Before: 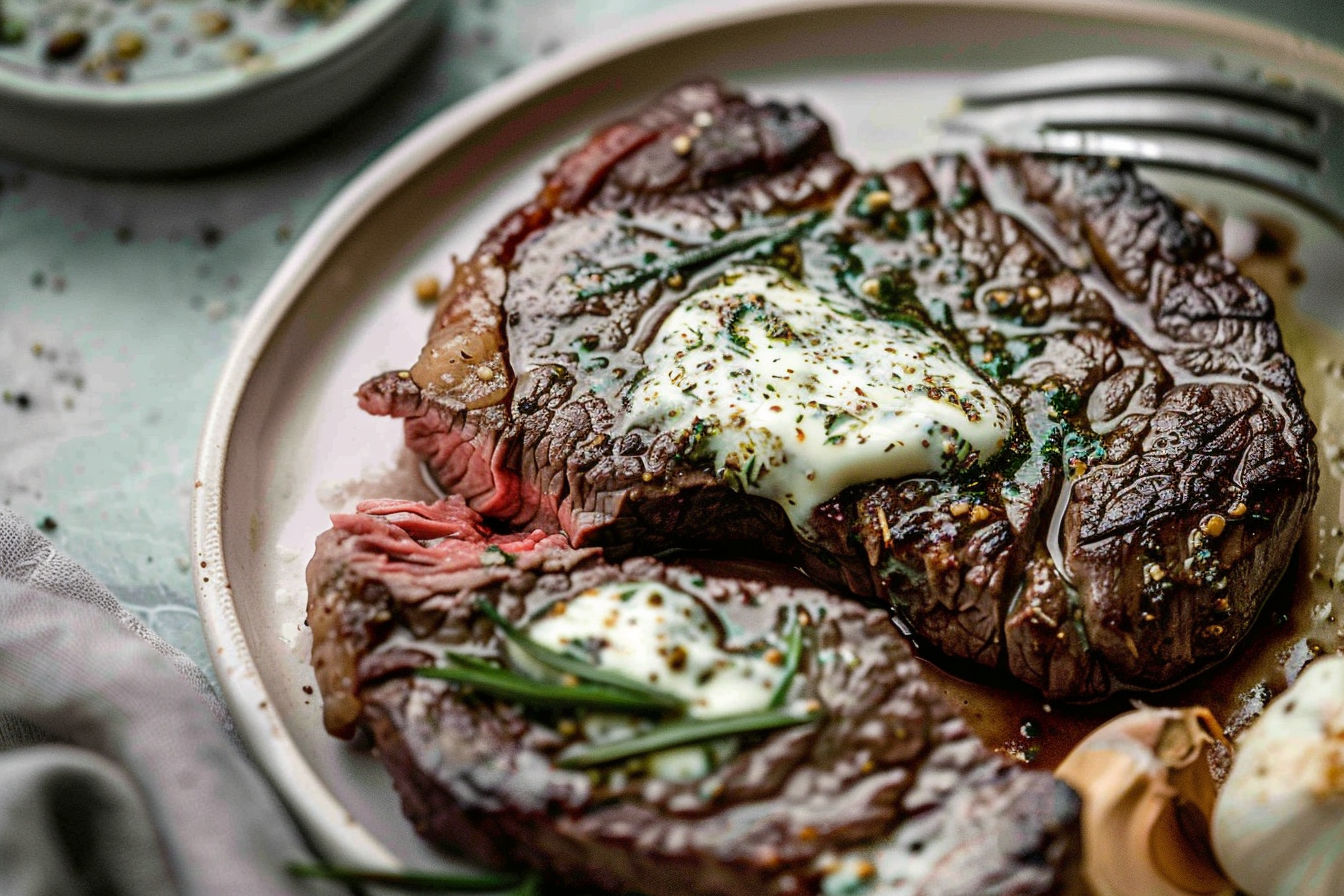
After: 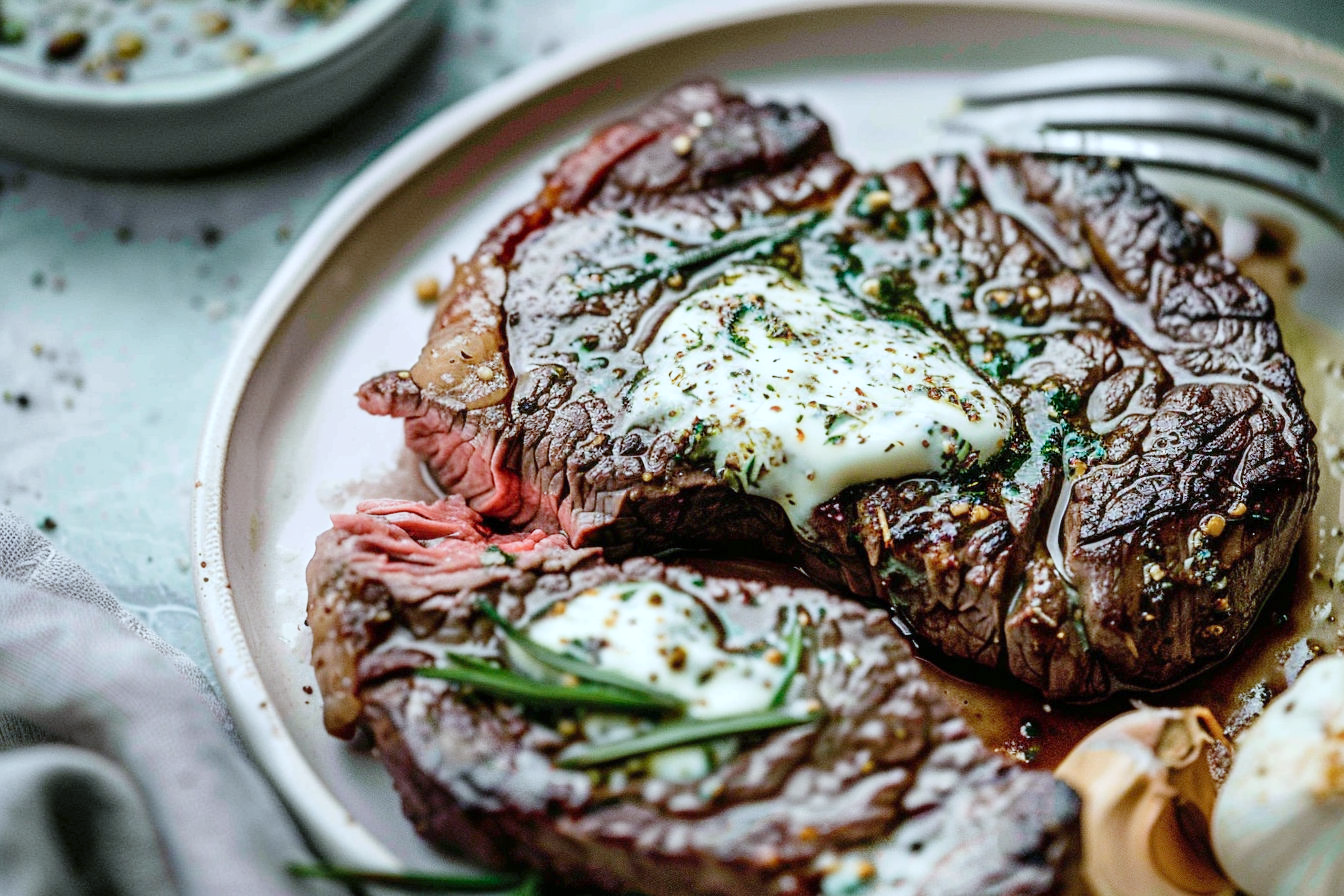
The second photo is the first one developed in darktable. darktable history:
color calibration: illuminant F (fluorescent), F source F9 (Cool White Deluxe 4150 K) – high CRI, x 0.374, y 0.373, temperature 4158.34 K
tone curve: curves: ch0 [(0, 0) (0.003, 0.004) (0.011, 0.015) (0.025, 0.033) (0.044, 0.059) (0.069, 0.093) (0.1, 0.133) (0.136, 0.182) (0.177, 0.237) (0.224, 0.3) (0.277, 0.369) (0.335, 0.437) (0.399, 0.511) (0.468, 0.584) (0.543, 0.656) (0.623, 0.729) (0.709, 0.8) (0.801, 0.872) (0.898, 0.935) (1, 1)], preserve colors none
